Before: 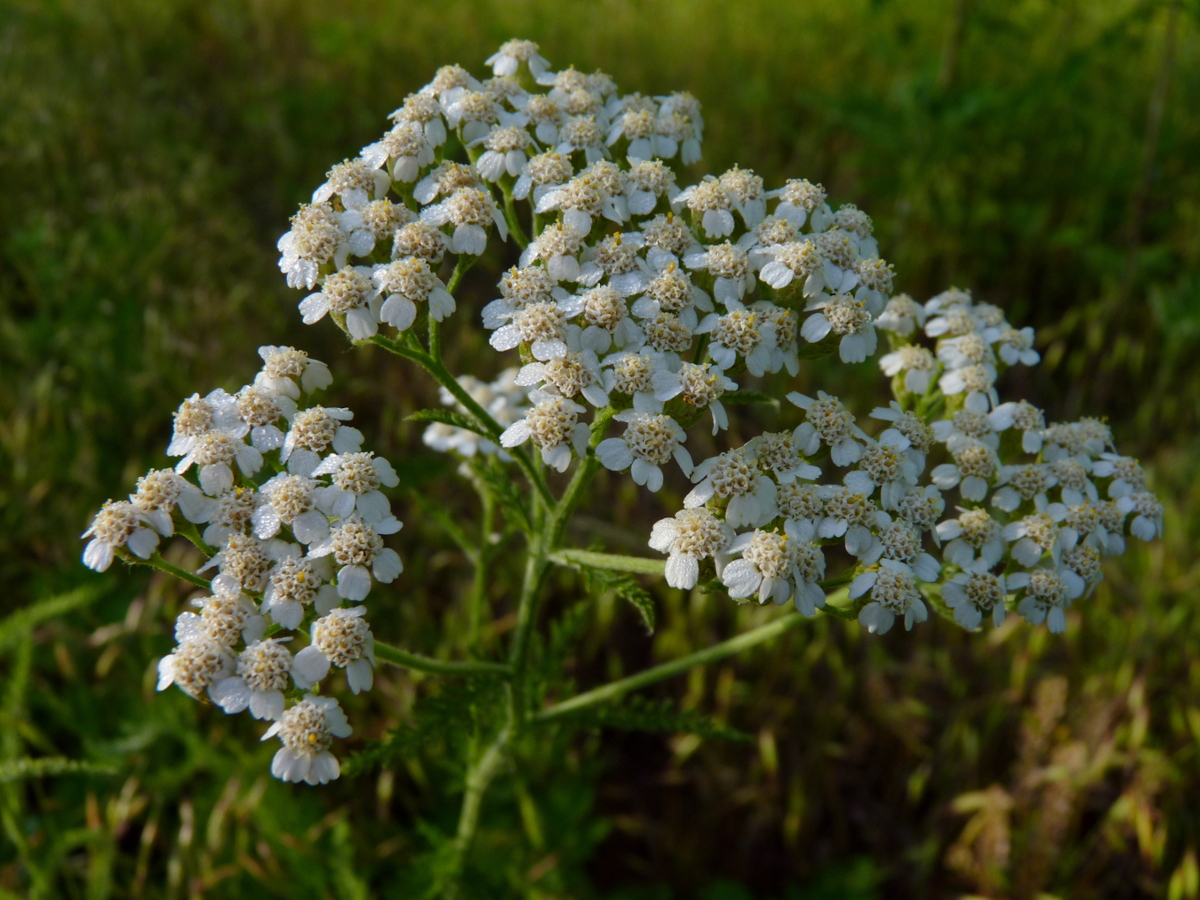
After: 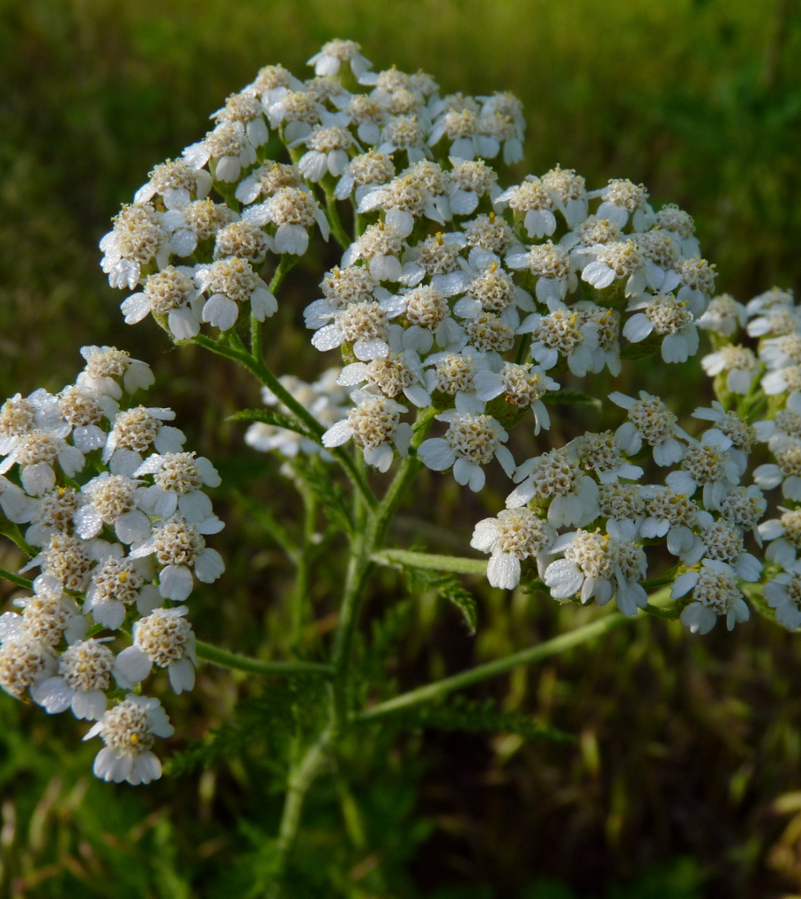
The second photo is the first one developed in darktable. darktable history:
crop and rotate: left 14.847%, right 18.357%
